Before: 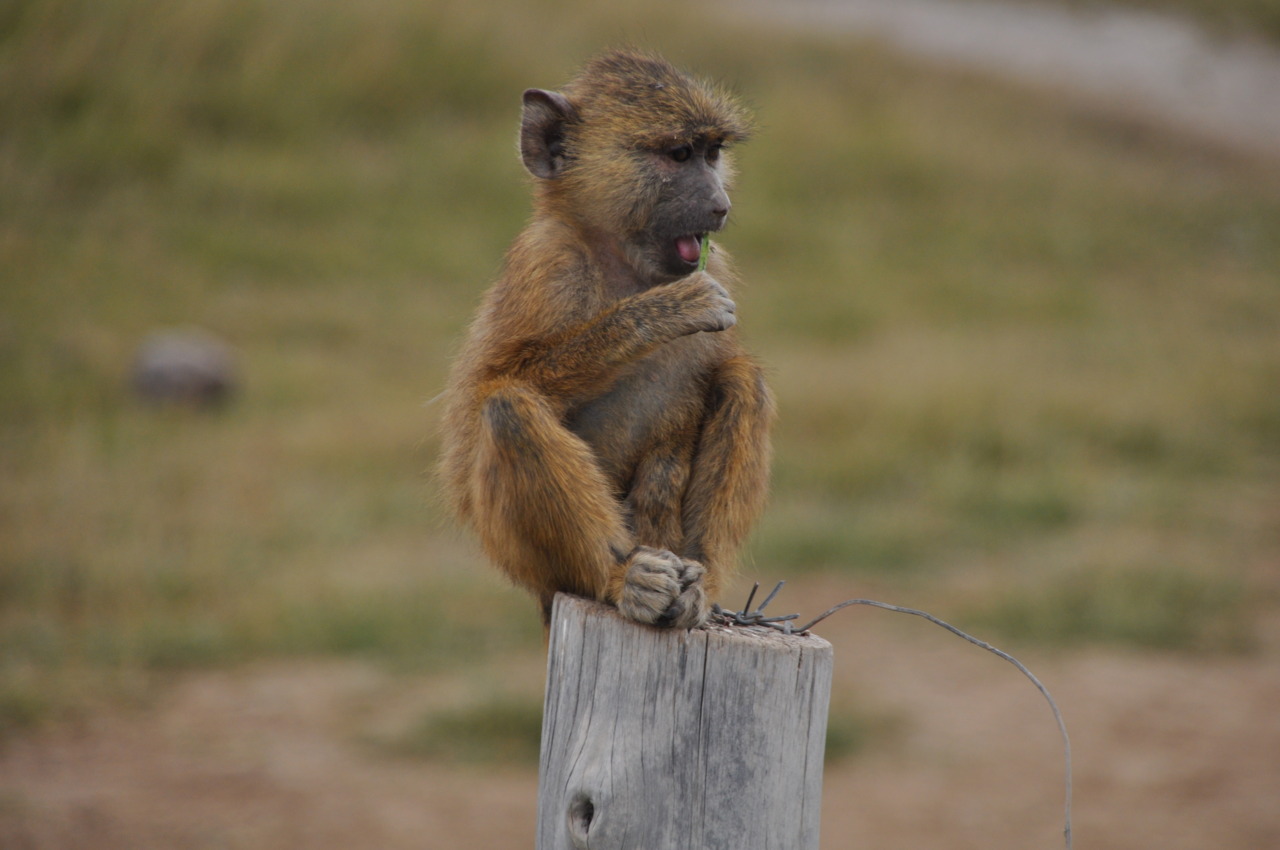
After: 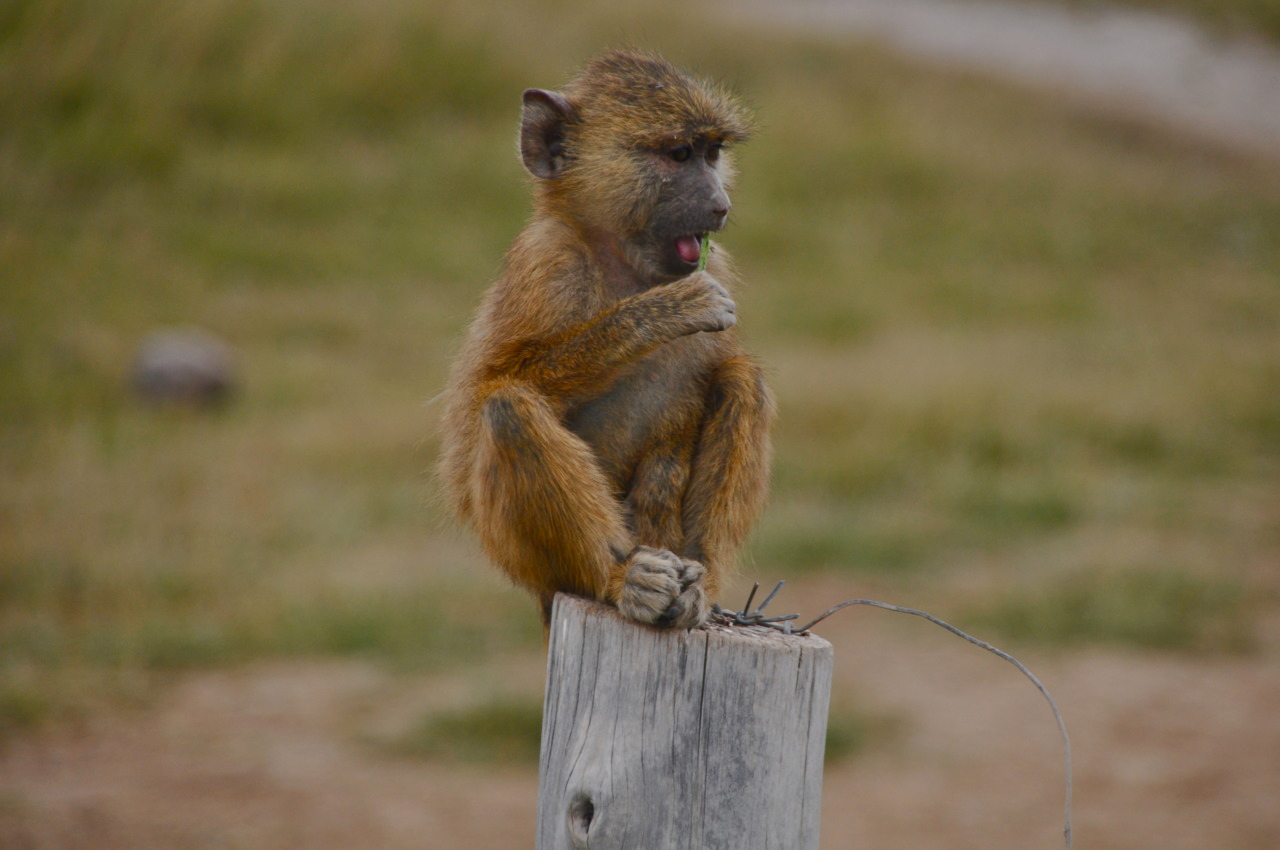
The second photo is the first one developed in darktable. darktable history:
tone equalizer: -8 EV -0.417 EV, -7 EV -0.389 EV, -6 EV -0.333 EV, -5 EV -0.222 EV, -3 EV 0.222 EV, -2 EV 0.333 EV, -1 EV 0.389 EV, +0 EV 0.417 EV, edges refinement/feathering 500, mask exposure compensation -1.57 EV, preserve details no
contrast brightness saturation: contrast 0.03, brightness -0.04
color balance rgb: shadows lift › chroma 1%, shadows lift › hue 113°, highlights gain › chroma 0.2%, highlights gain › hue 333°, perceptual saturation grading › global saturation 20%, perceptual saturation grading › highlights -50%, perceptual saturation grading › shadows 25%, contrast -20%
